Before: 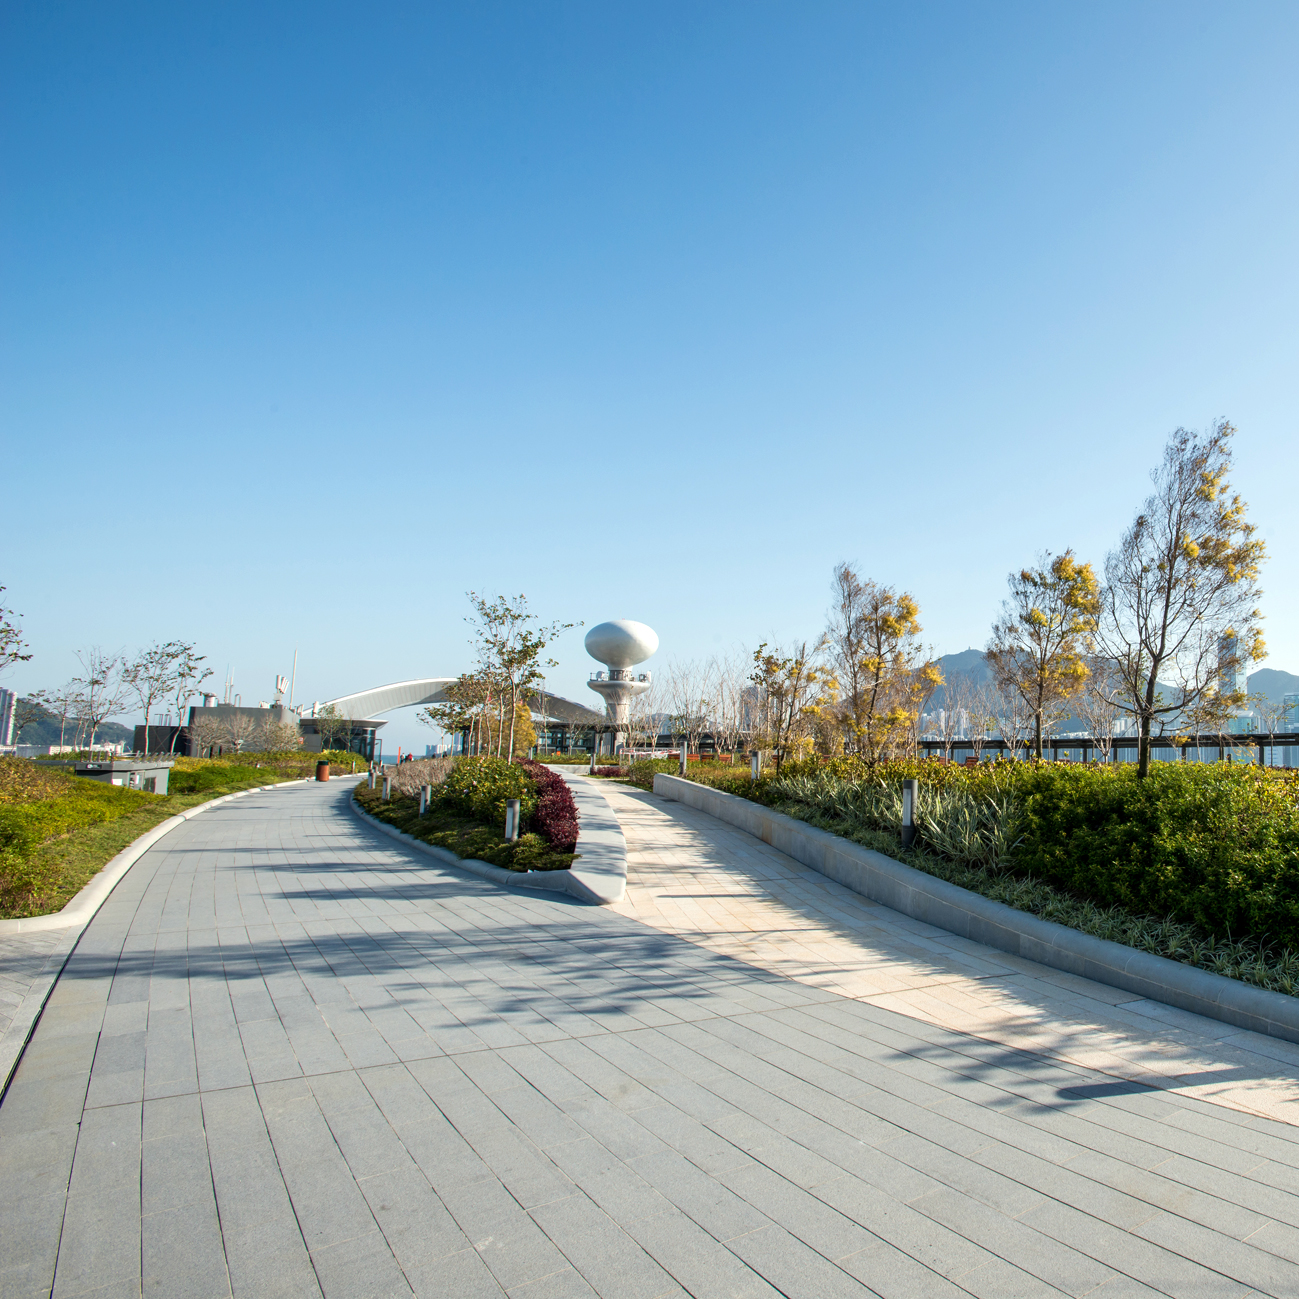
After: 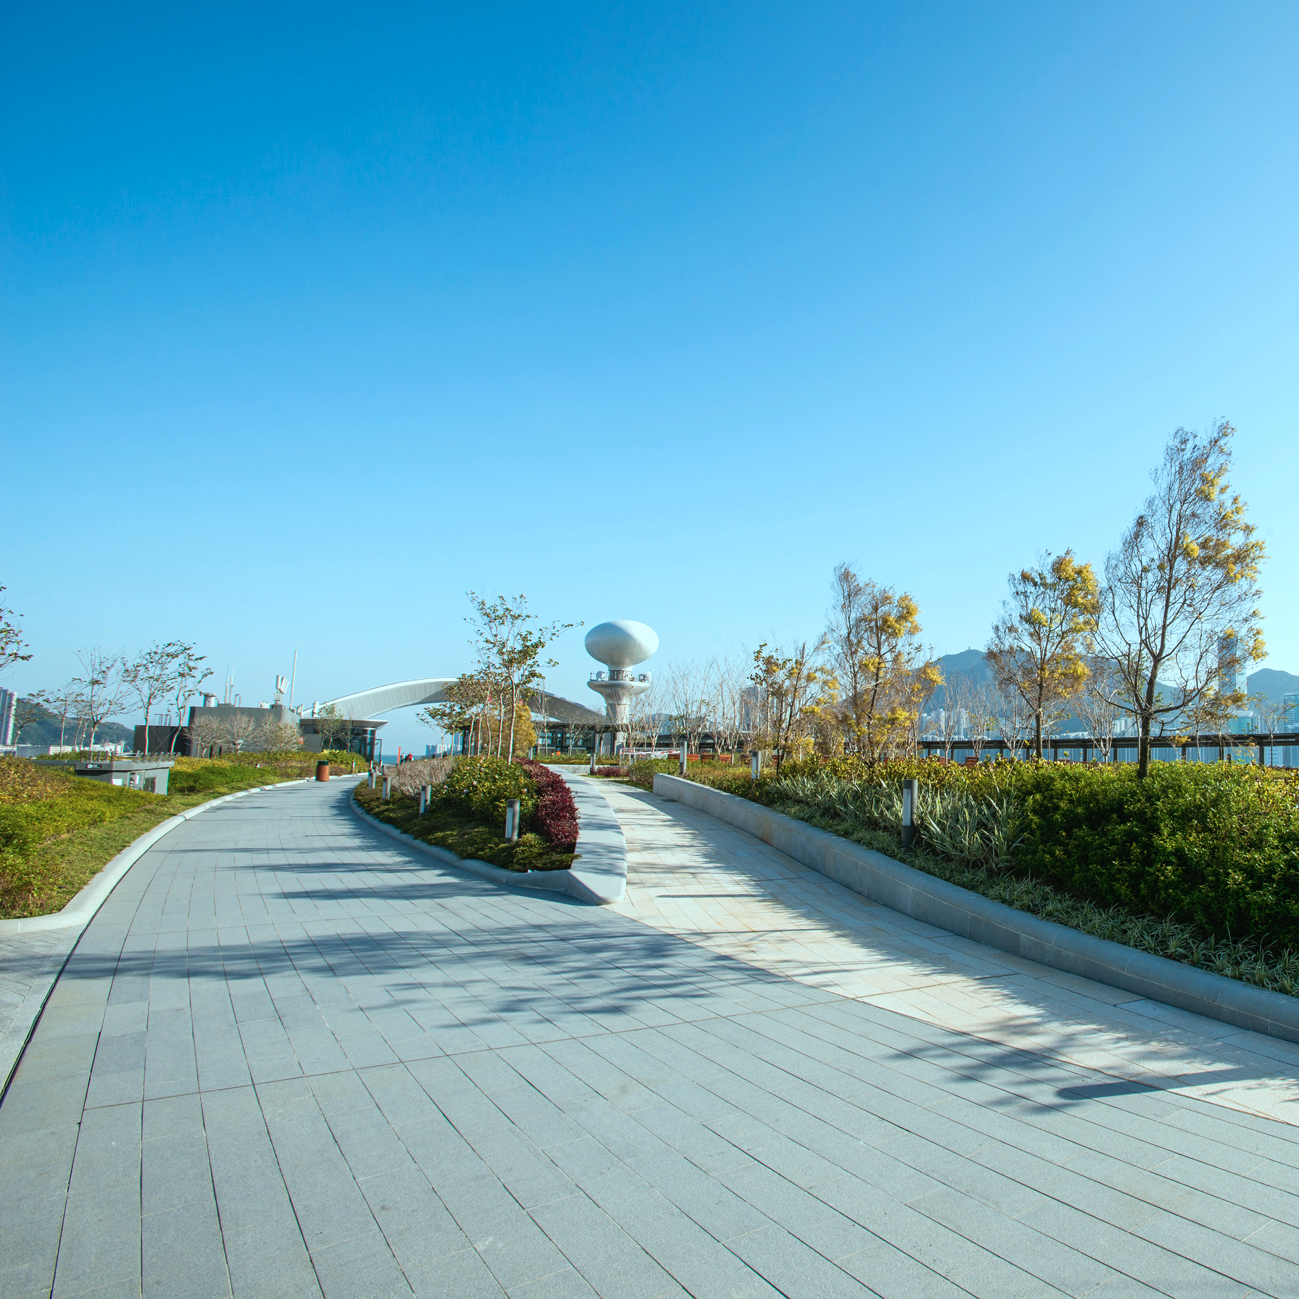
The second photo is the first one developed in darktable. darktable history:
contrast equalizer: y [[0.439, 0.44, 0.442, 0.457, 0.493, 0.498], [0.5 ×6], [0.5 ×6], [0 ×6], [0 ×6]], mix 0.59
color correction: highlights a* -10.04, highlights b* -10.37
color balance: mode lift, gamma, gain (sRGB), lift [1, 0.99, 1.01, 0.992], gamma [1, 1.037, 0.974, 0.963]
